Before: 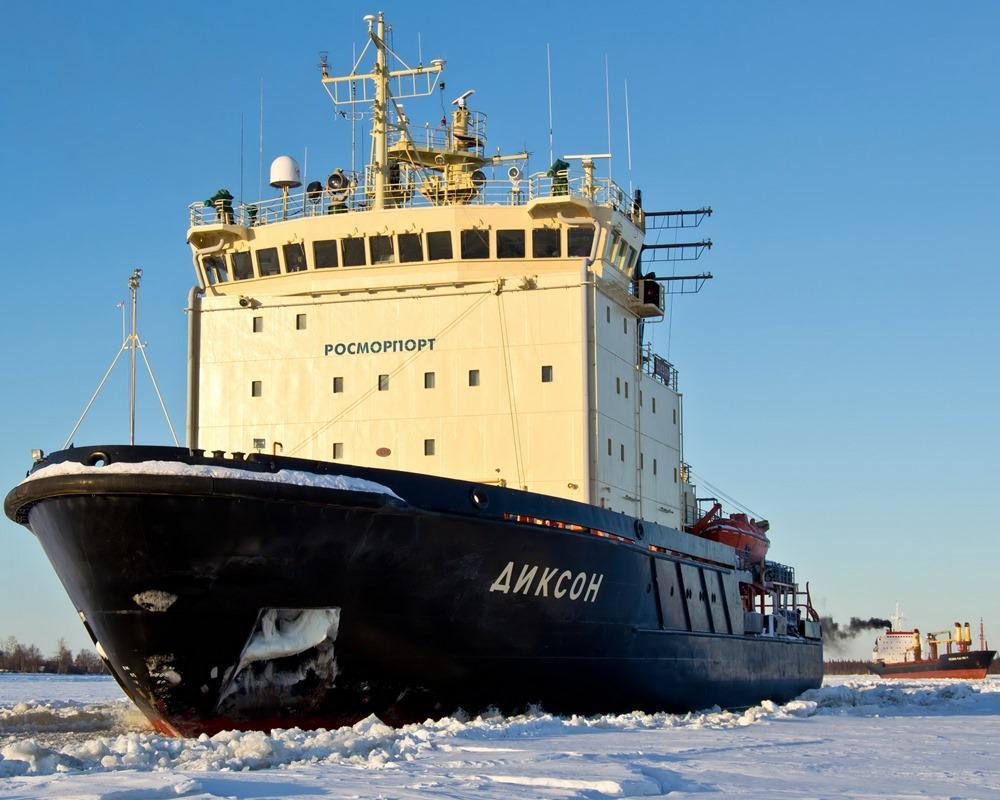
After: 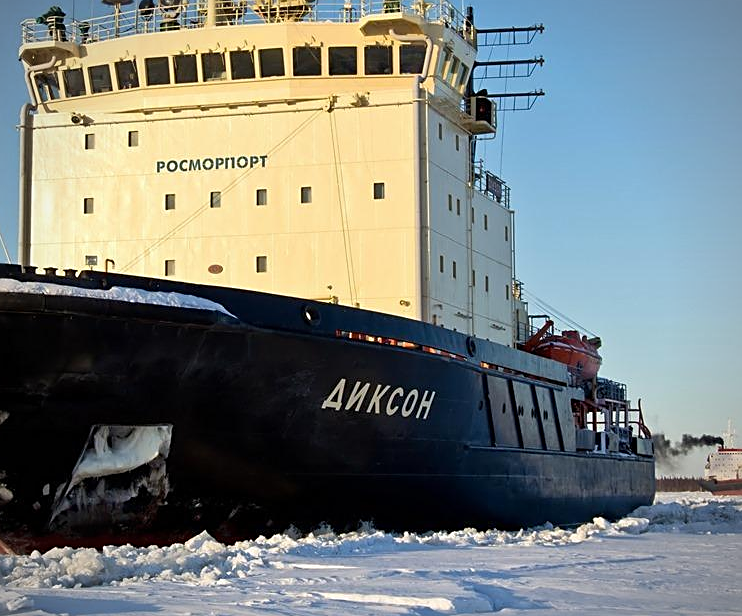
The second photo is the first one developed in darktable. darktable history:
crop: left 16.874%, top 22.973%, right 8.864%
vignetting: fall-off radius 64.18%
sharpen: amount 0.496
